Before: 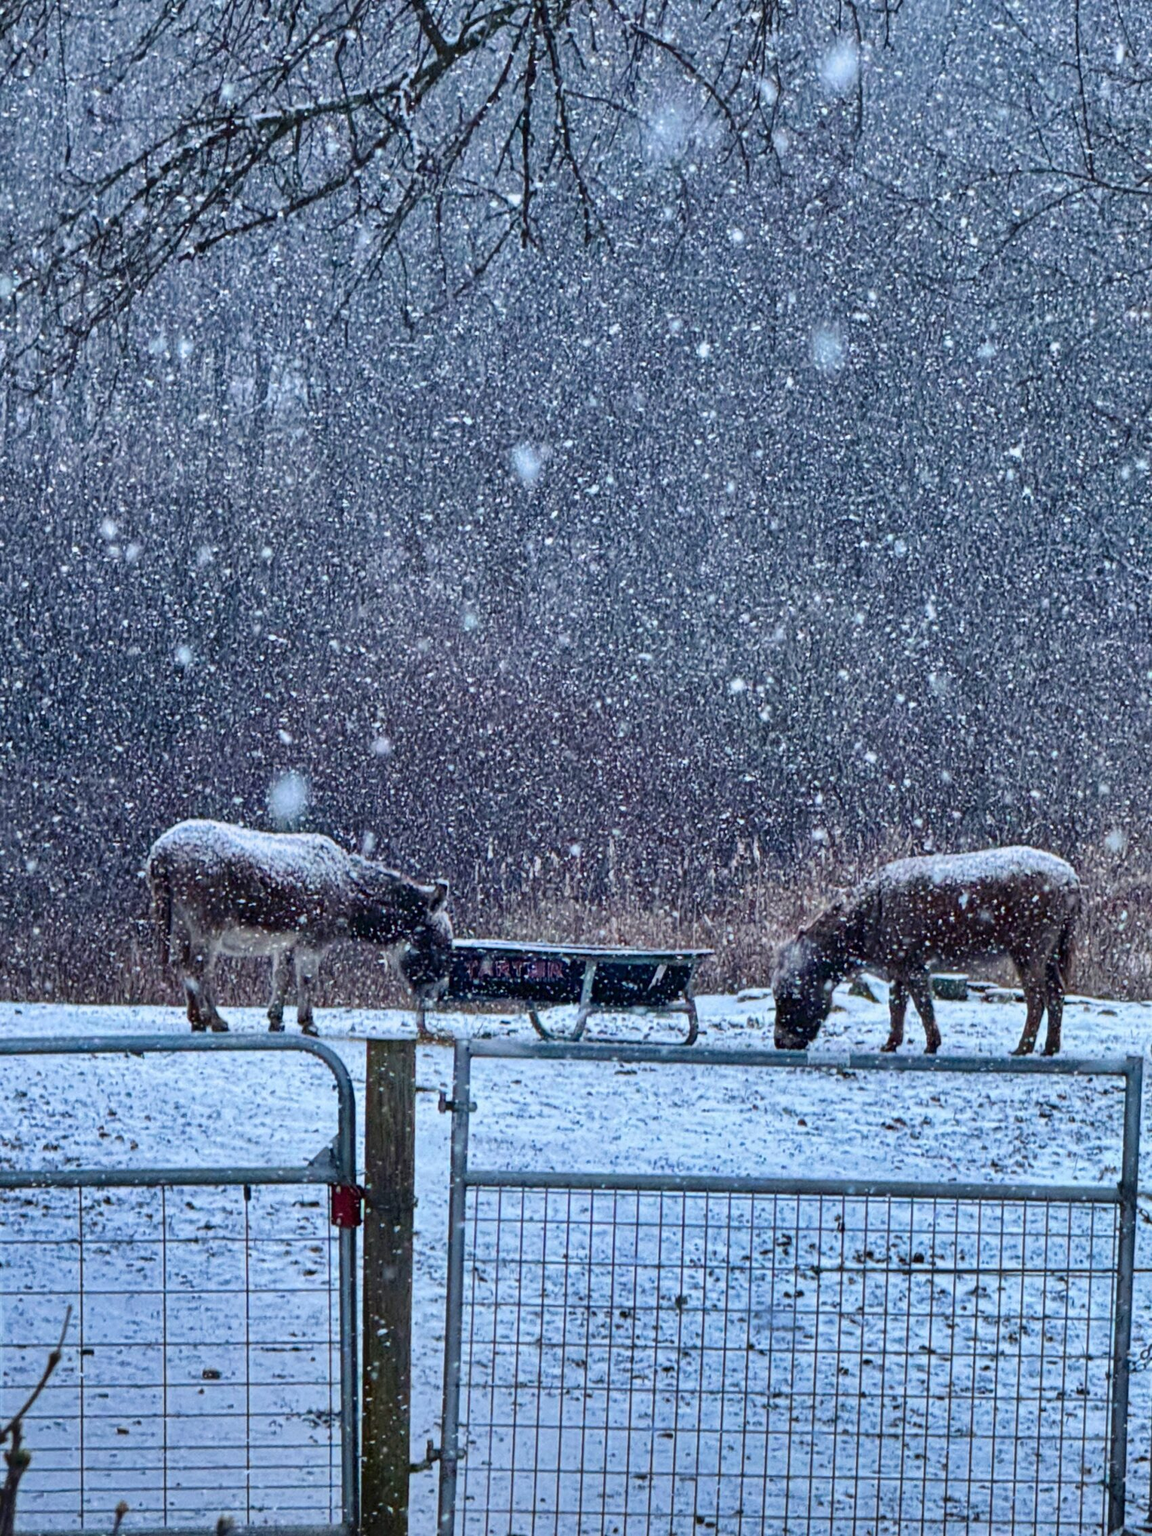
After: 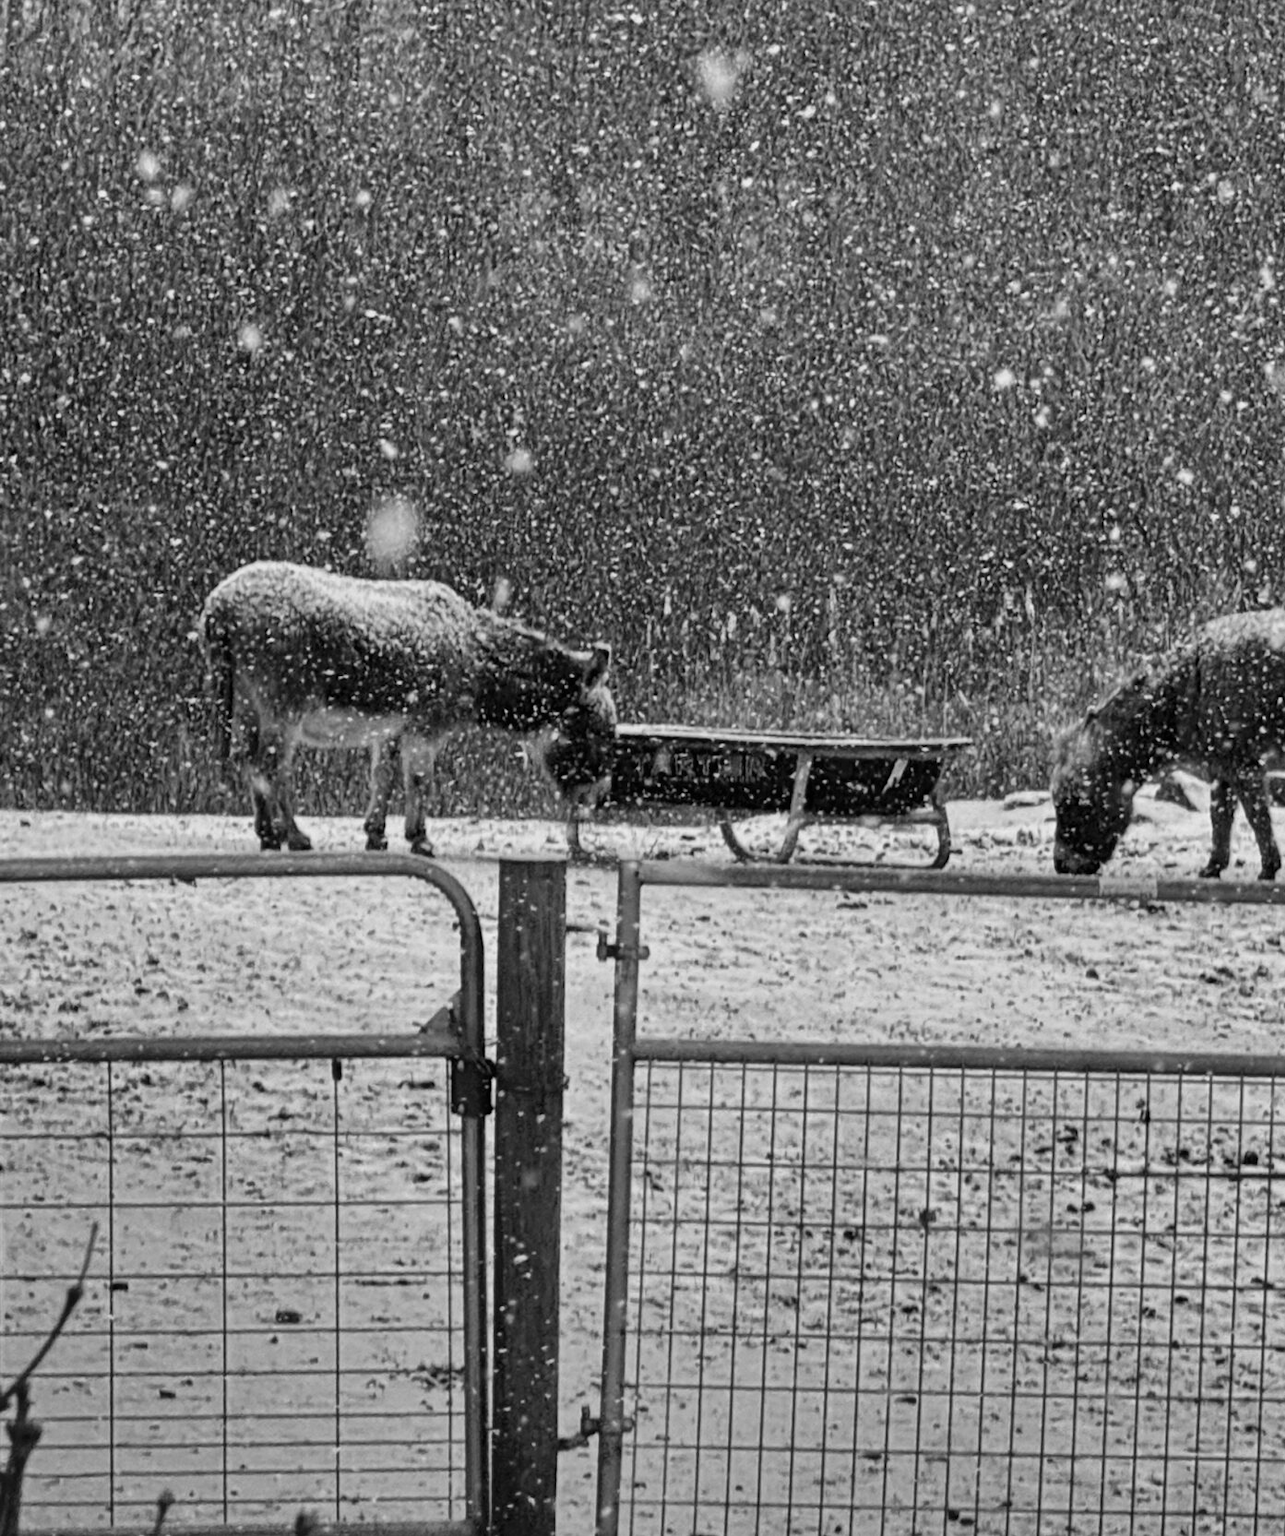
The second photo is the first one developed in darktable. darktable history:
crop: top 26.531%, right 17.959%
monochrome: a -6.99, b 35.61, size 1.4
